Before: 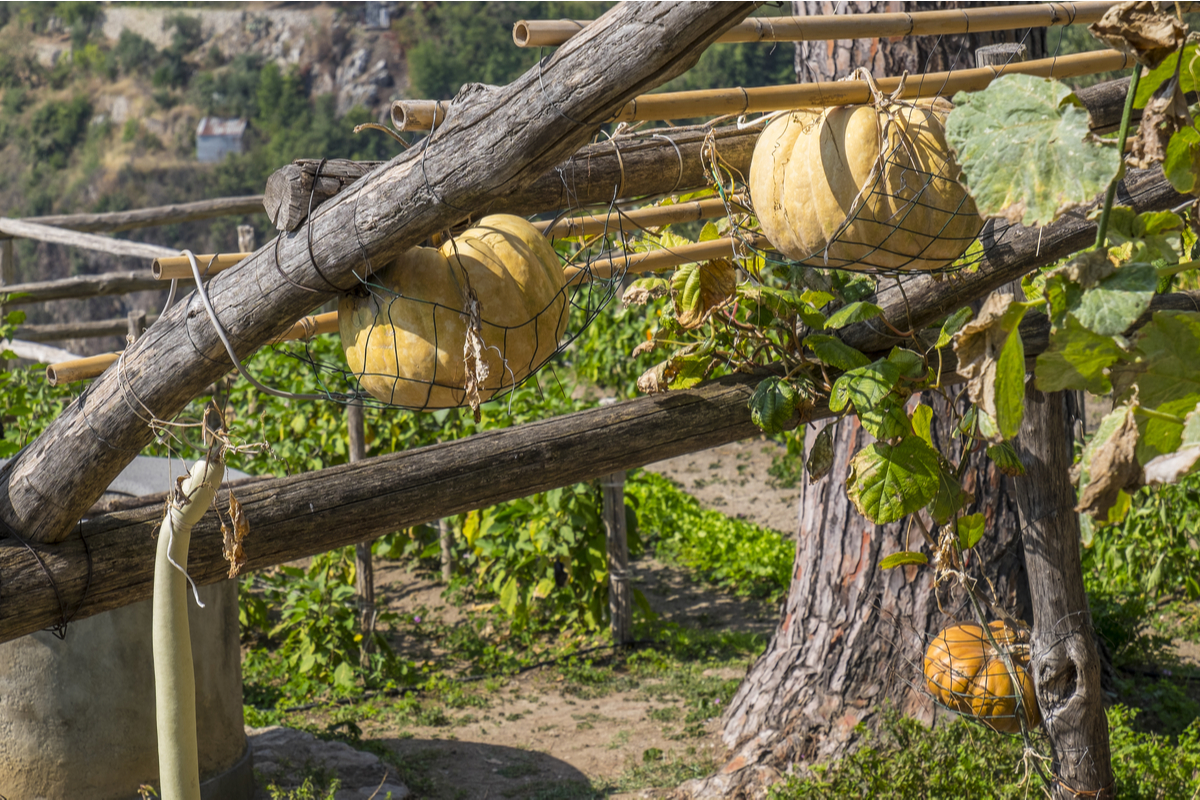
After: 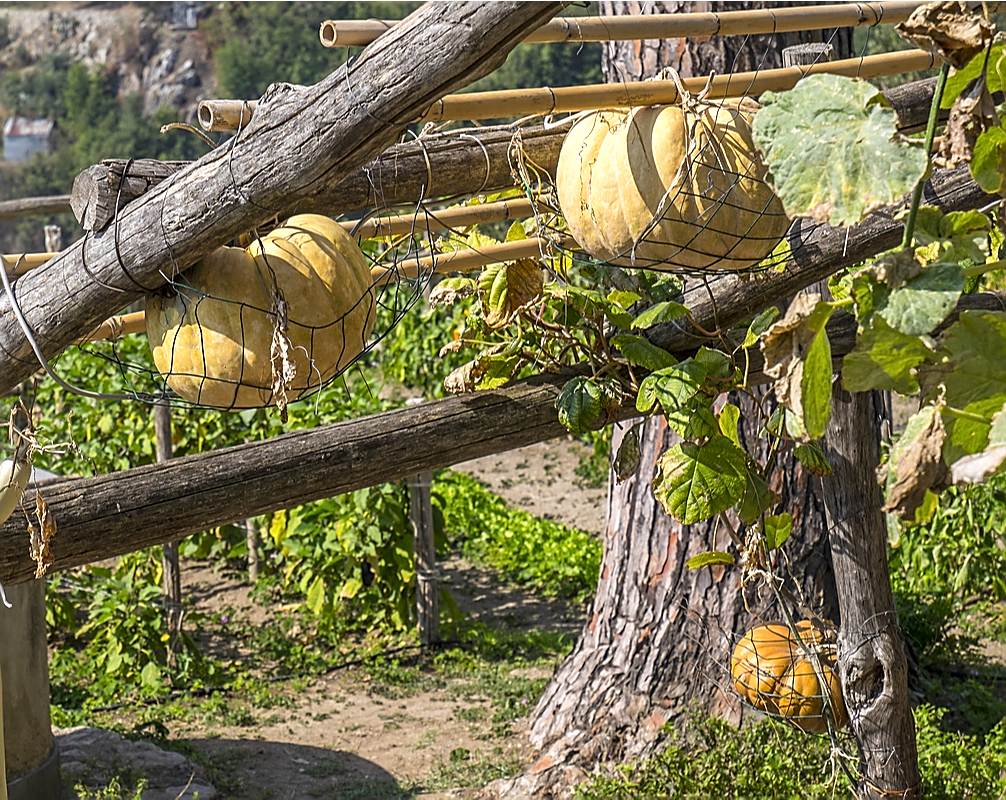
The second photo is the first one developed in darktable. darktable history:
exposure: exposure 0.258 EV, compensate highlight preservation false
local contrast: mode bilateral grid, contrast 100, coarseness 100, detail 108%, midtone range 0.2
crop: left 16.145%
sharpen: radius 1.4, amount 1.25, threshold 0.7
